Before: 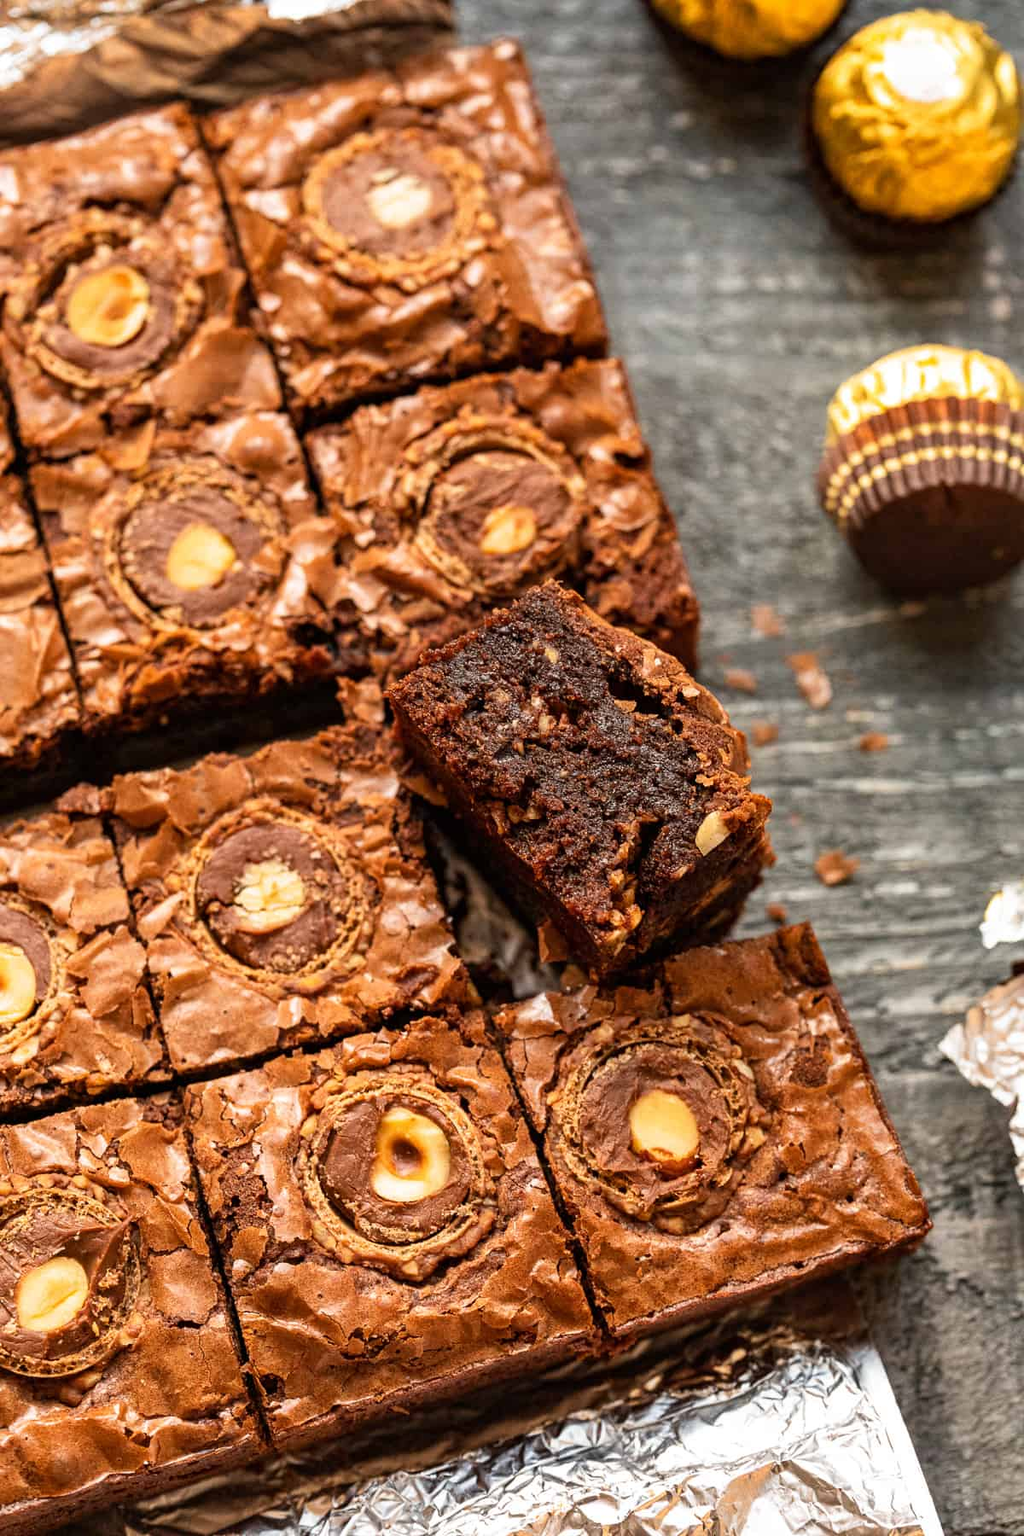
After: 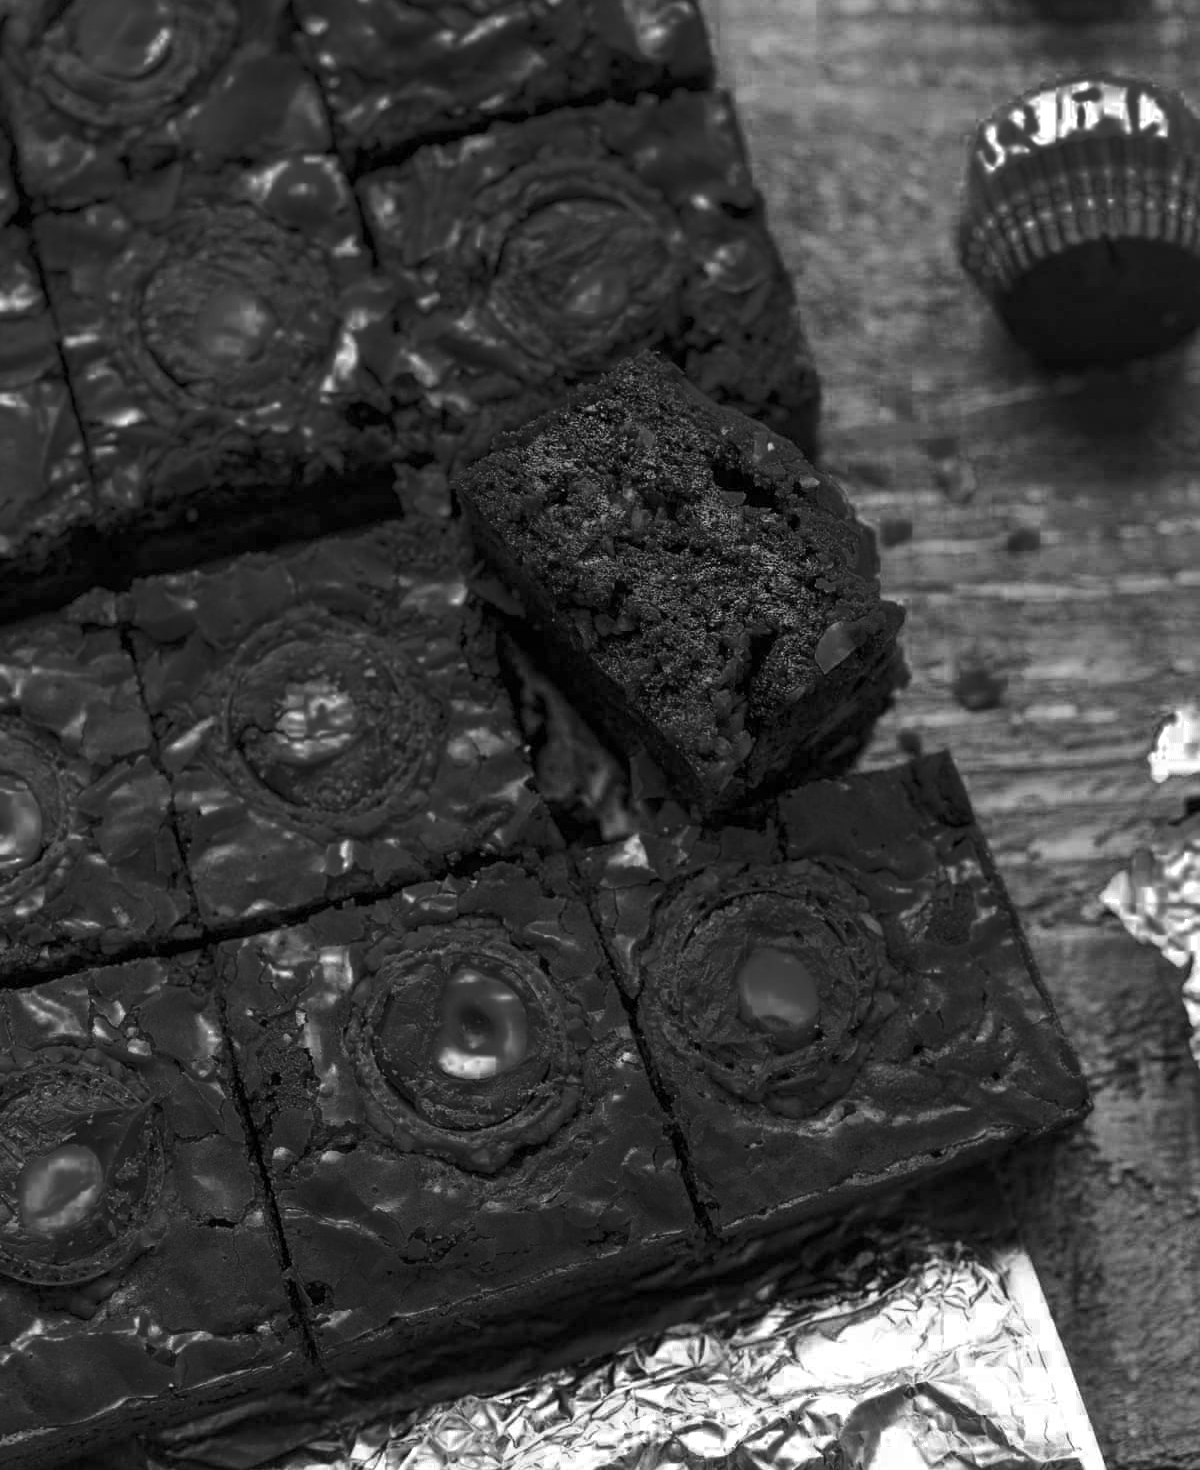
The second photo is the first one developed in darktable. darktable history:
color balance rgb: shadows lift › chroma 11.876%, shadows lift › hue 133.54°, perceptual saturation grading › global saturation 40.117%, global vibrance 20%
crop and rotate: top 18.292%
color zones: curves: ch0 [(0.287, 0.048) (0.493, 0.484) (0.737, 0.816)]; ch1 [(0, 0) (0.143, 0) (0.286, 0) (0.429, 0) (0.571, 0) (0.714, 0) (0.857, 0)]
shadows and highlights: shadows 29.77, highlights -30.45, low approximation 0.01, soften with gaussian
